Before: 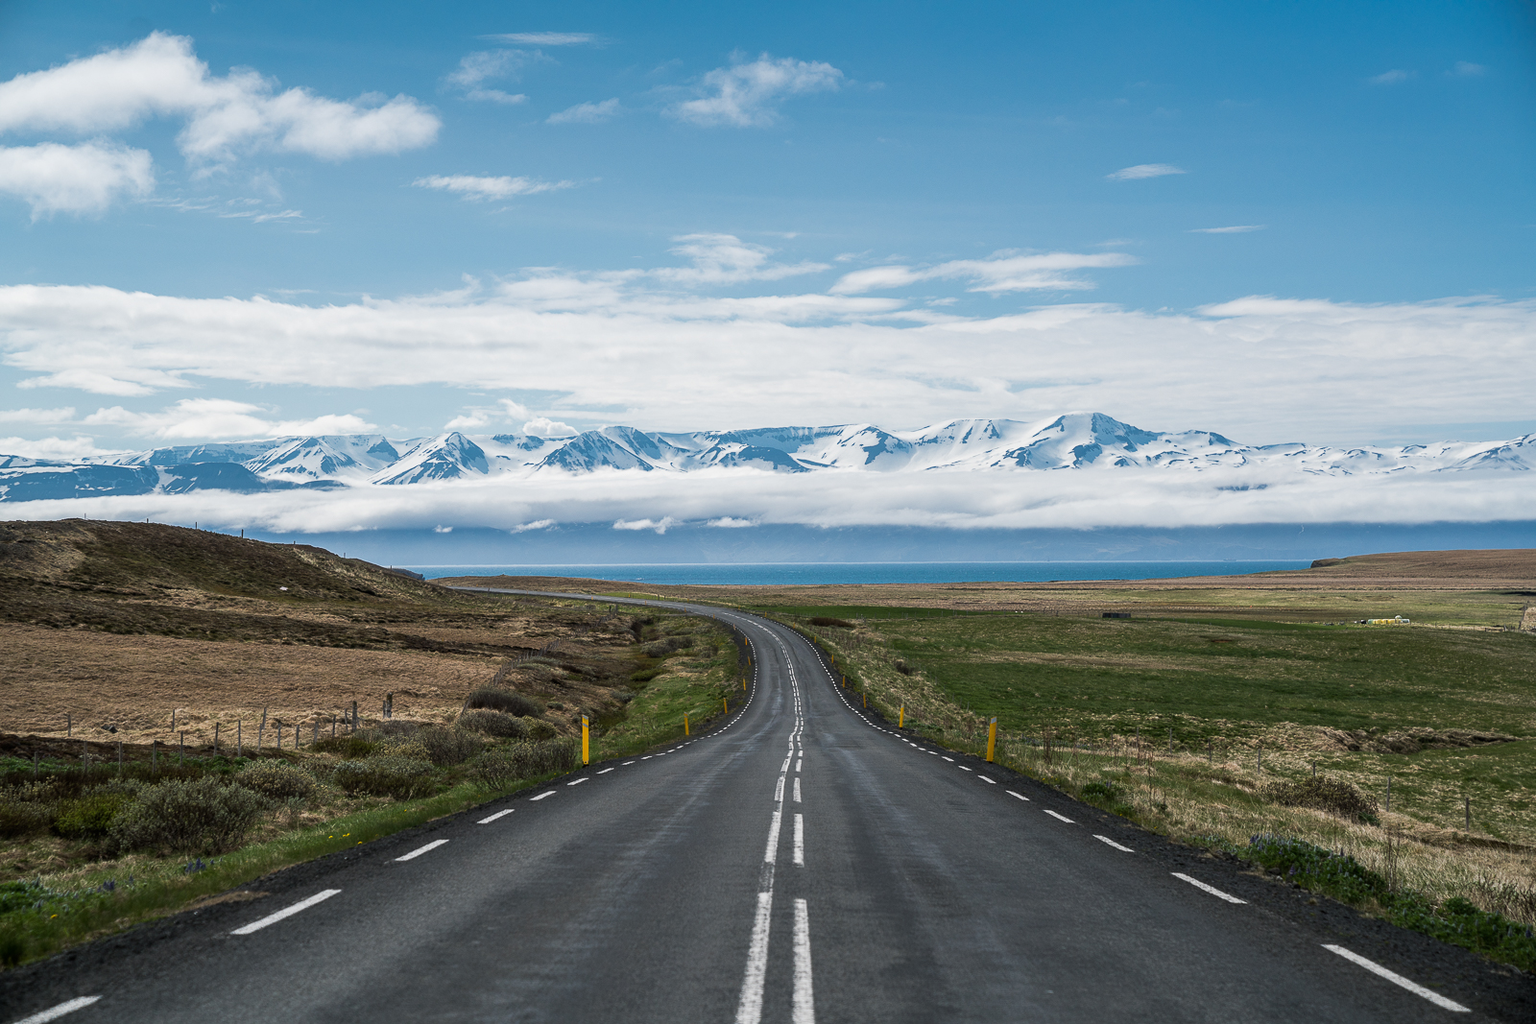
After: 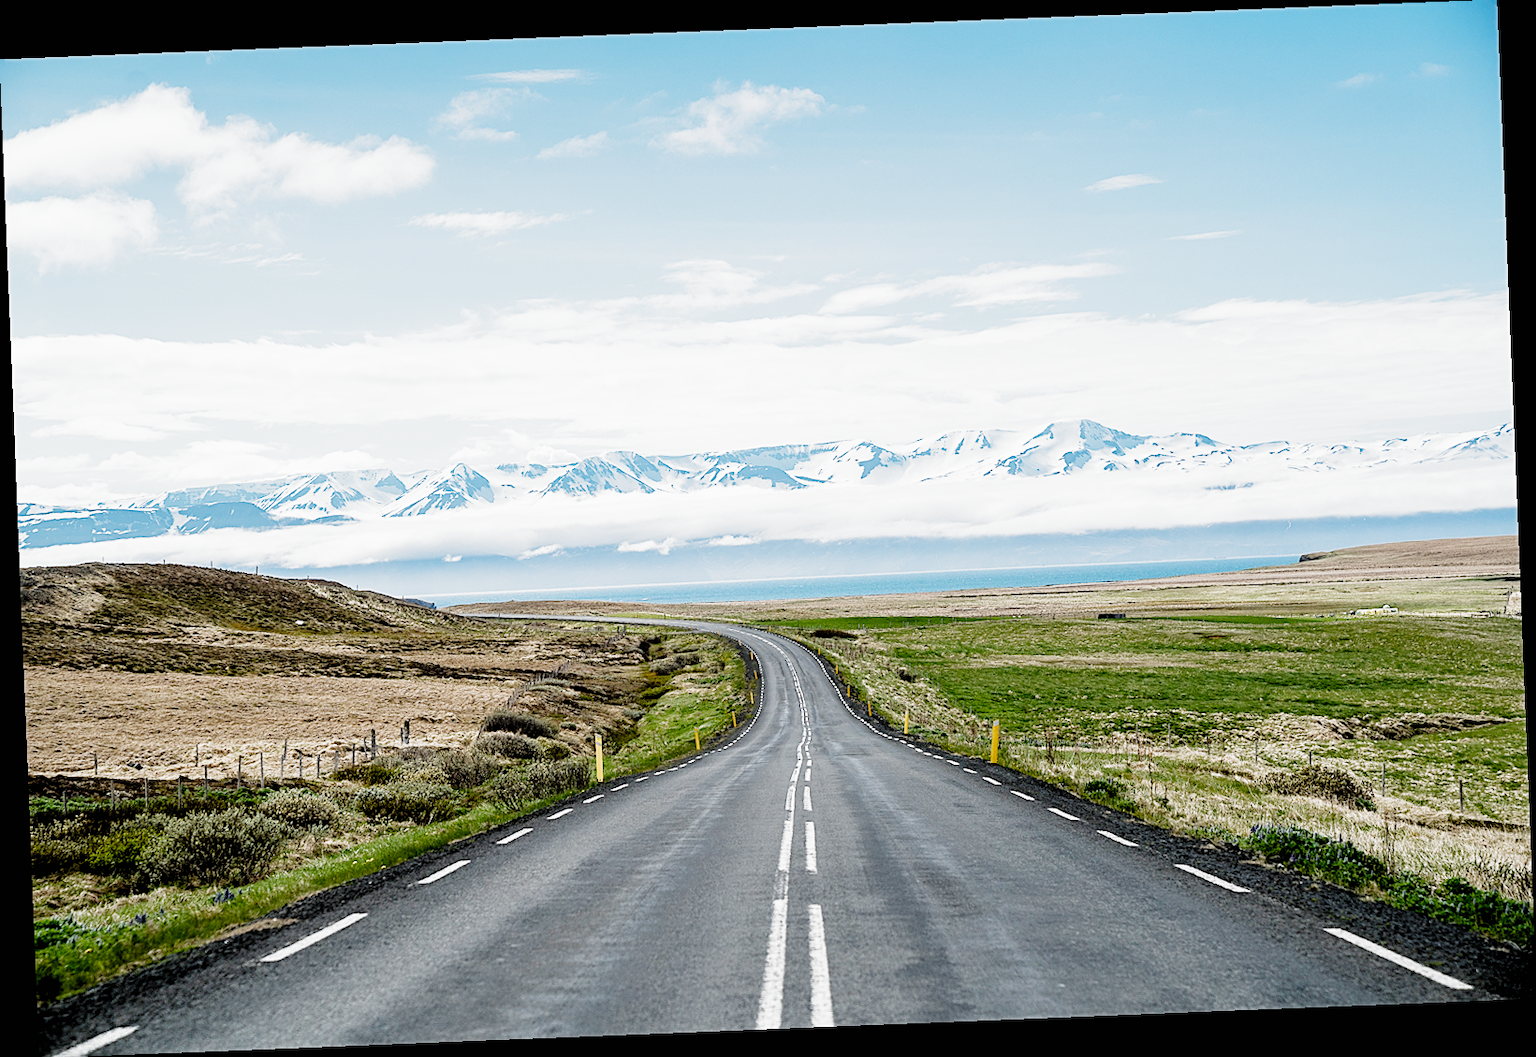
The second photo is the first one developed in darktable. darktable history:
filmic rgb: black relative exposure -2.85 EV, white relative exposure 4.56 EV, hardness 1.77, contrast 1.25, preserve chrominance no, color science v5 (2021)
rotate and perspective: rotation -2.29°, automatic cropping off
exposure: black level correction 0, exposure 1.675 EV, compensate exposure bias true, compensate highlight preservation false
sharpen: on, module defaults
